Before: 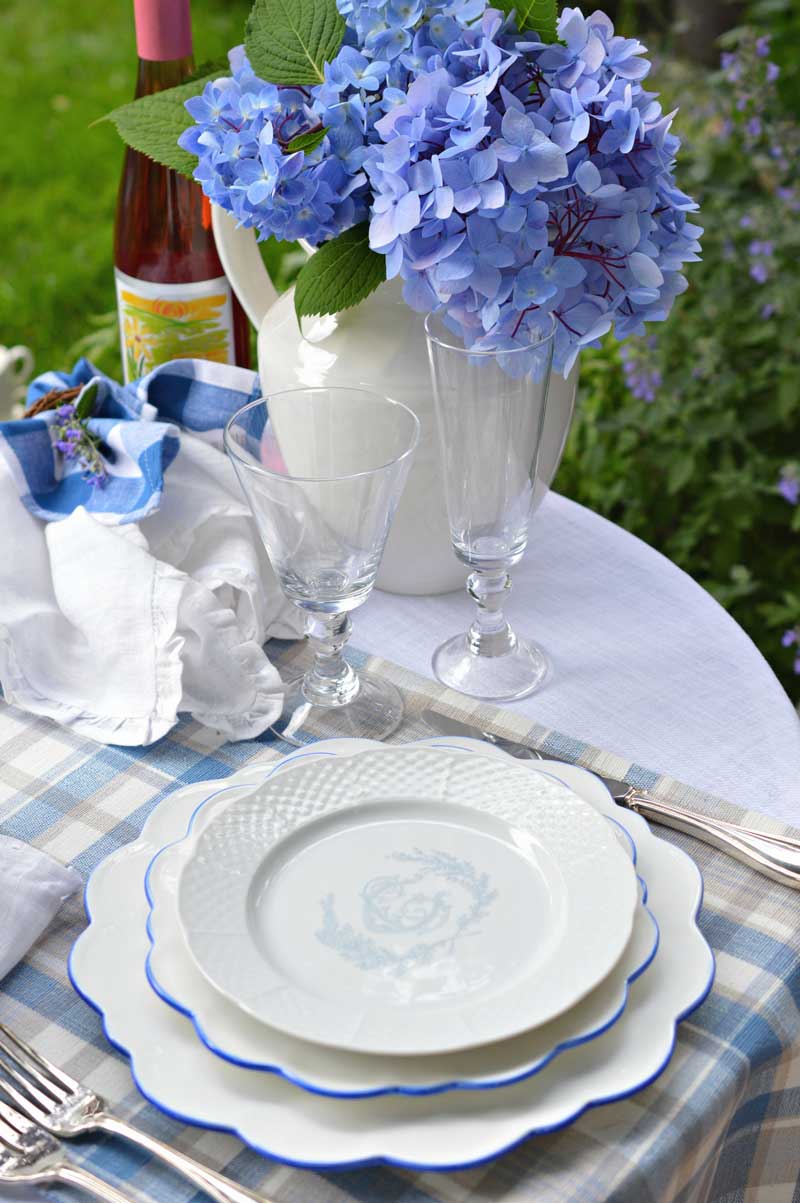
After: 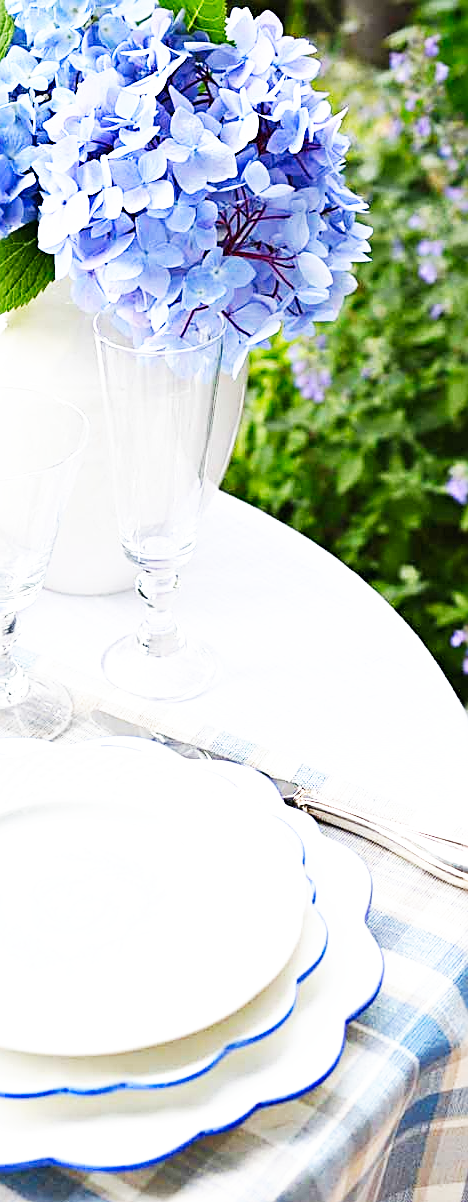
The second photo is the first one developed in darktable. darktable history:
base curve: curves: ch0 [(0, 0) (0.007, 0.004) (0.027, 0.03) (0.046, 0.07) (0.207, 0.54) (0.442, 0.872) (0.673, 0.972) (1, 1)], preserve colors none
sharpen: amount 0.75
tone equalizer: on, module defaults
crop: left 41.402%
exposure: exposure 0.493 EV, compensate highlight preservation false
